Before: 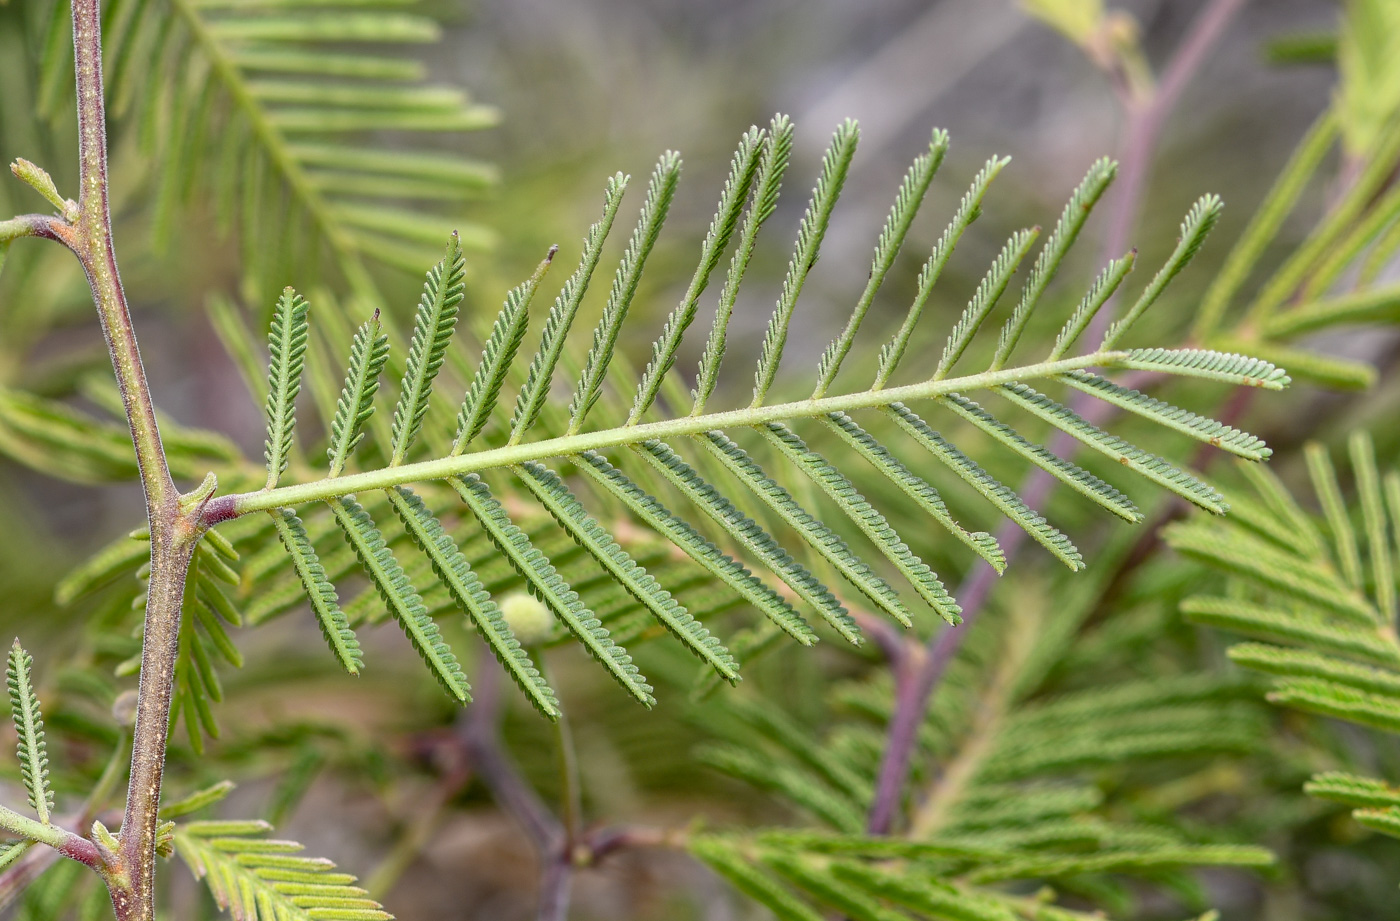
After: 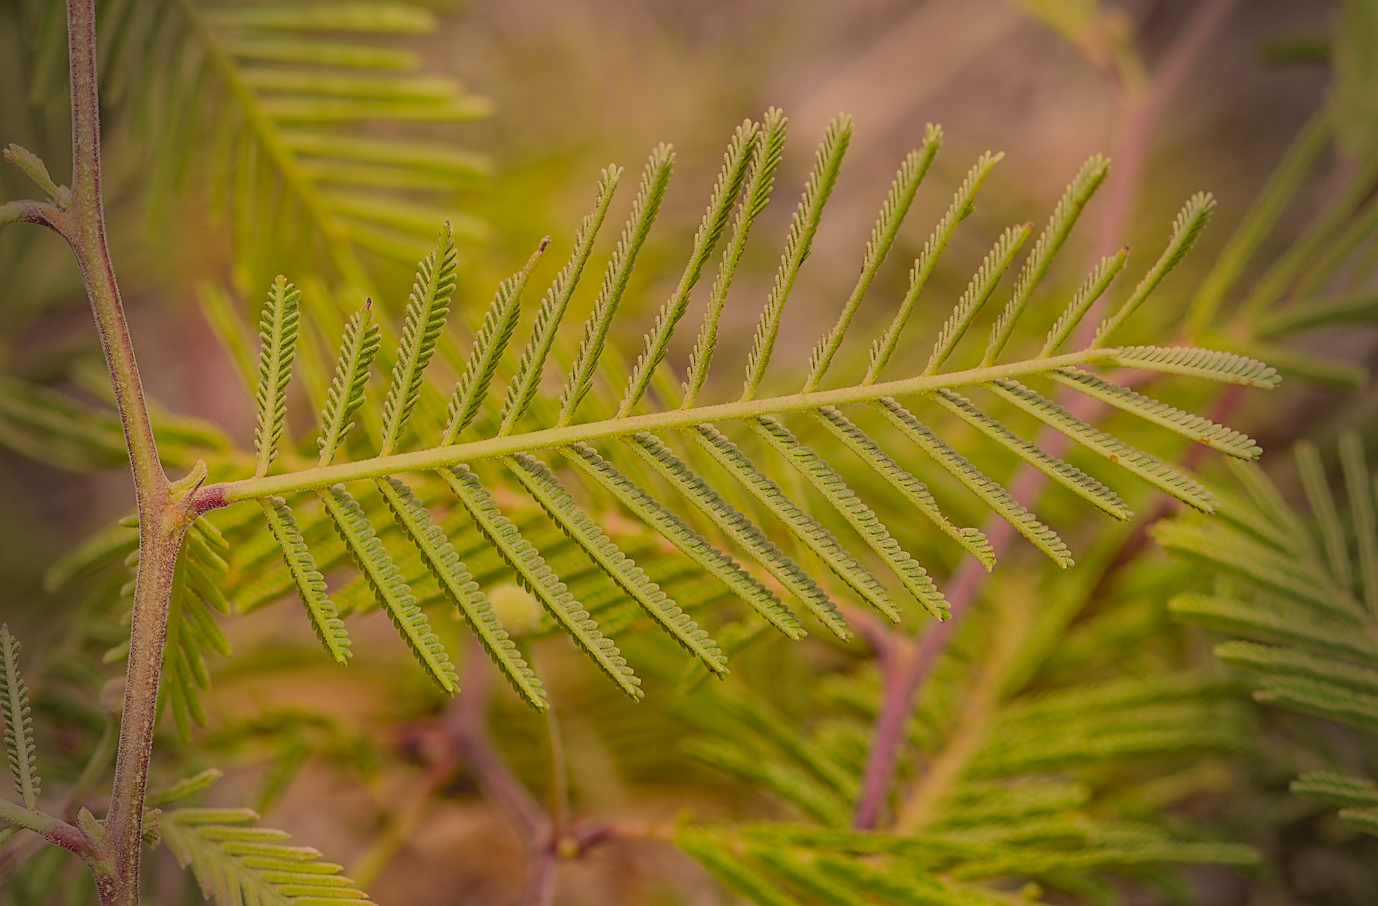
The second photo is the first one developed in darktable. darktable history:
crop and rotate: angle -0.595°
filmic rgb: black relative exposure -7.28 EV, white relative exposure 5.09 EV, hardness 3.22
sharpen: on, module defaults
vignetting: fall-off start 68.14%, fall-off radius 30.46%, brightness -0.578, saturation -0.258, width/height ratio 0.989, shape 0.861, dithering 8-bit output
color zones: curves: ch0 [(0, 0.5) (0.143, 0.5) (0.286, 0.5) (0.429, 0.5) (0.571, 0.5) (0.714, 0.476) (0.857, 0.5) (1, 0.5)]; ch2 [(0, 0.5) (0.143, 0.5) (0.286, 0.5) (0.429, 0.5) (0.571, 0.5) (0.714, 0.487) (0.857, 0.5) (1, 0.5)]
tone equalizer: on, module defaults
color correction: highlights a* 9.64, highlights b* 38.6, shadows a* 14.45, shadows b* 3.24
contrast brightness saturation: contrast -0.297
